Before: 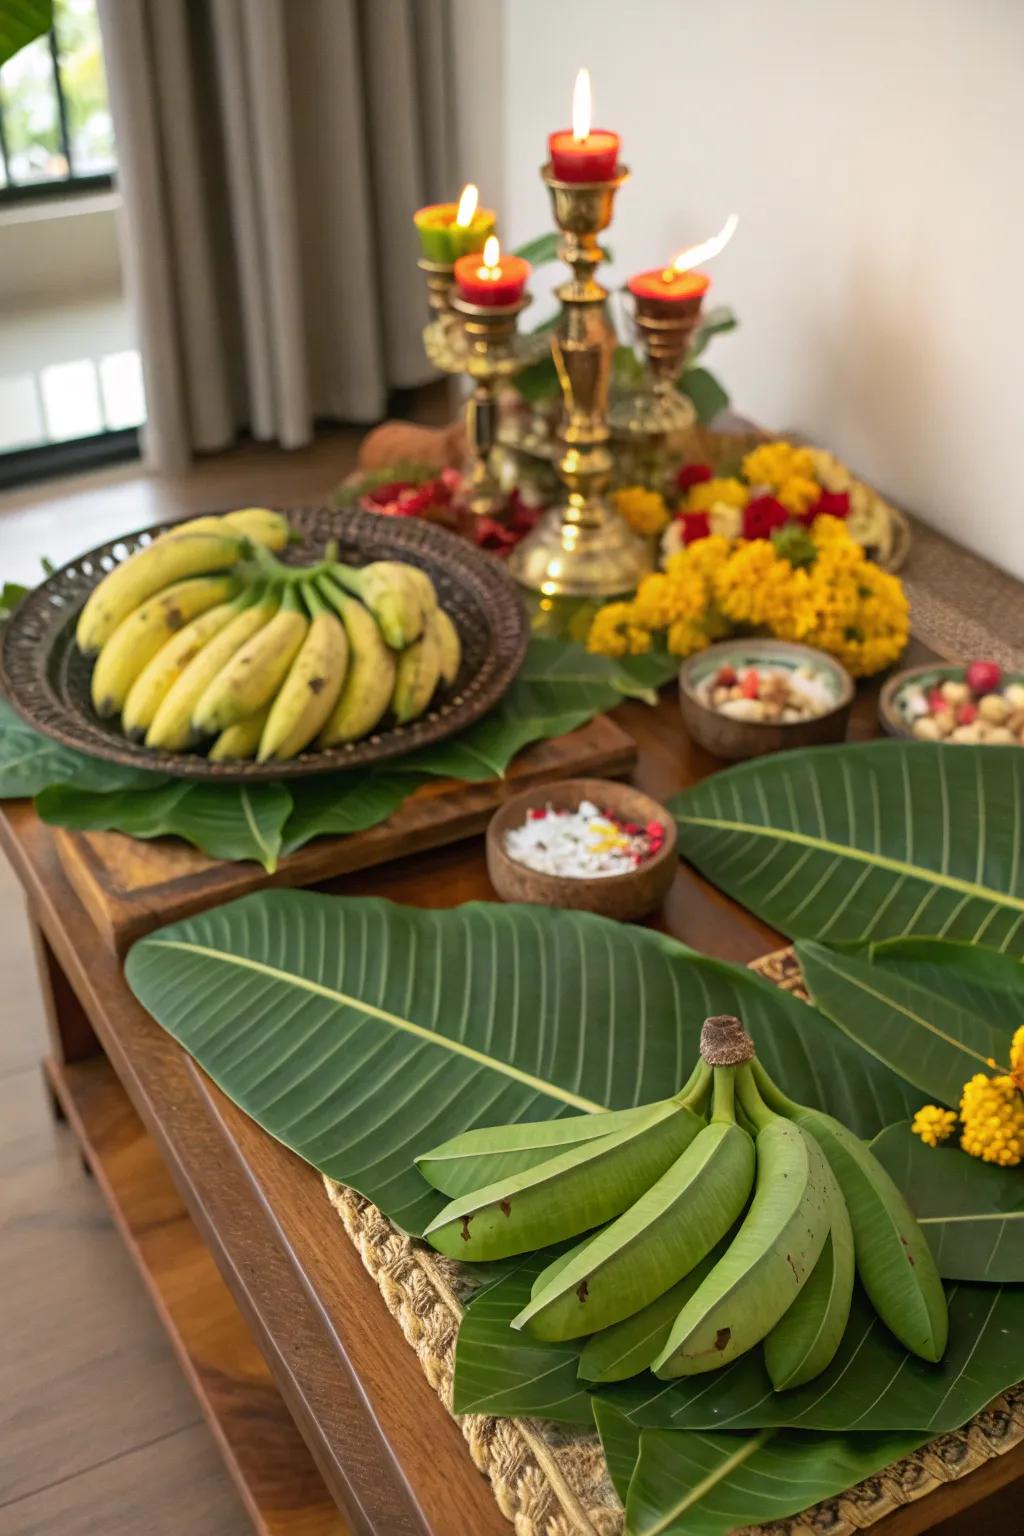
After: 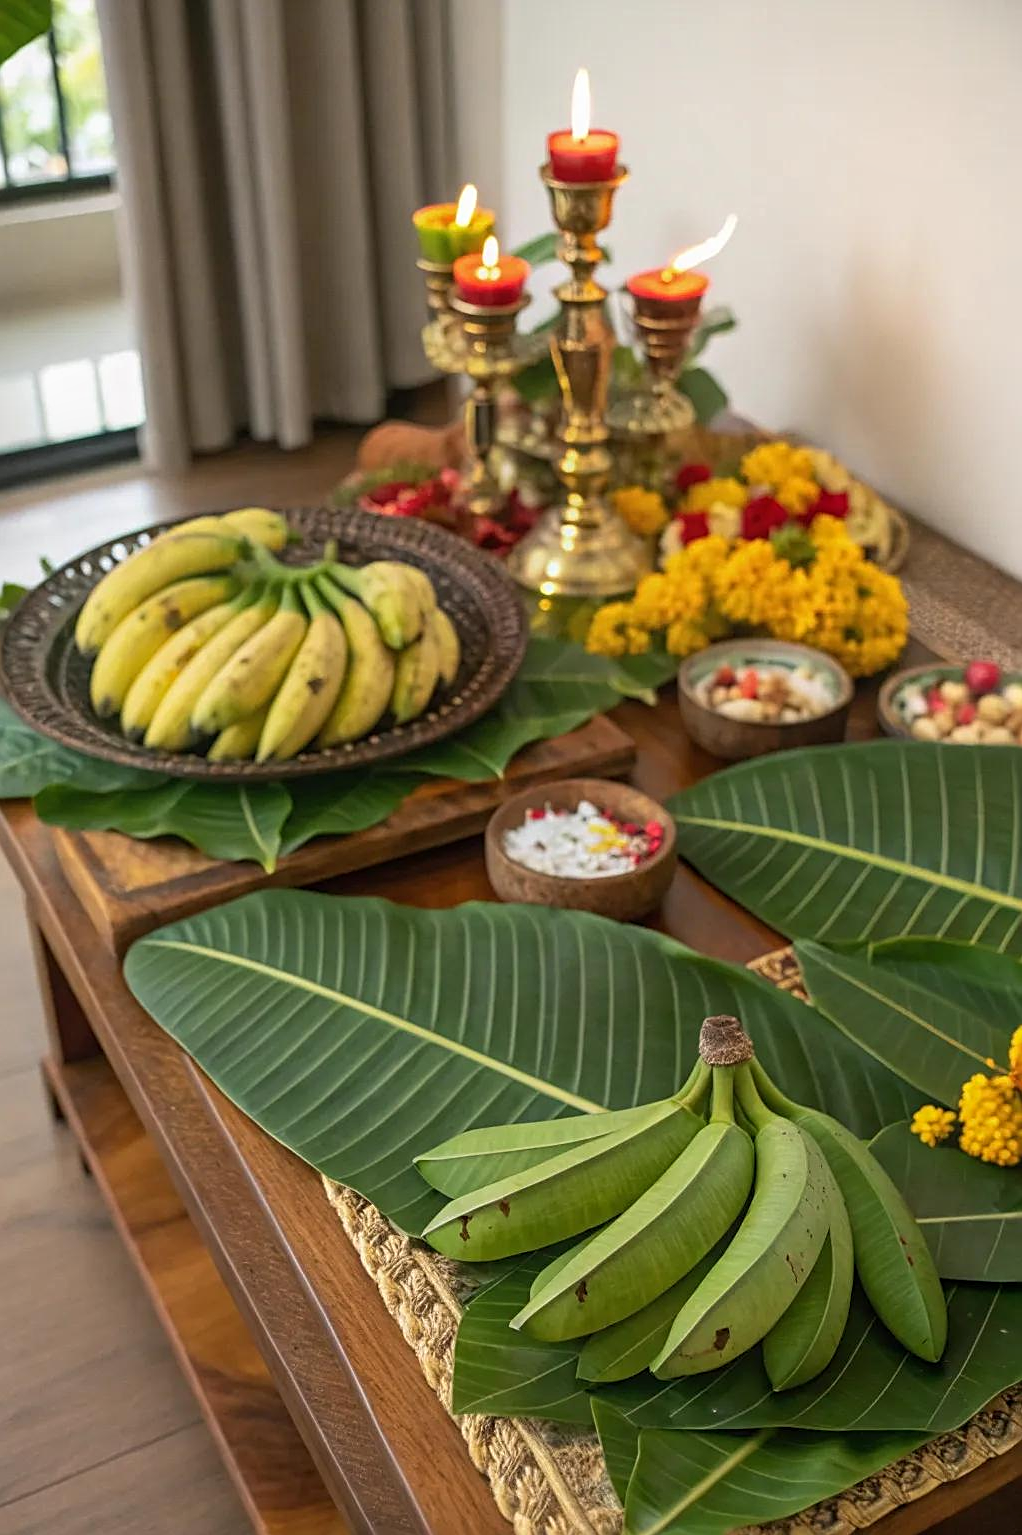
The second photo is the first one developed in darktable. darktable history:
crop: left 0.16%
sharpen: on, module defaults
local contrast: detail 110%
